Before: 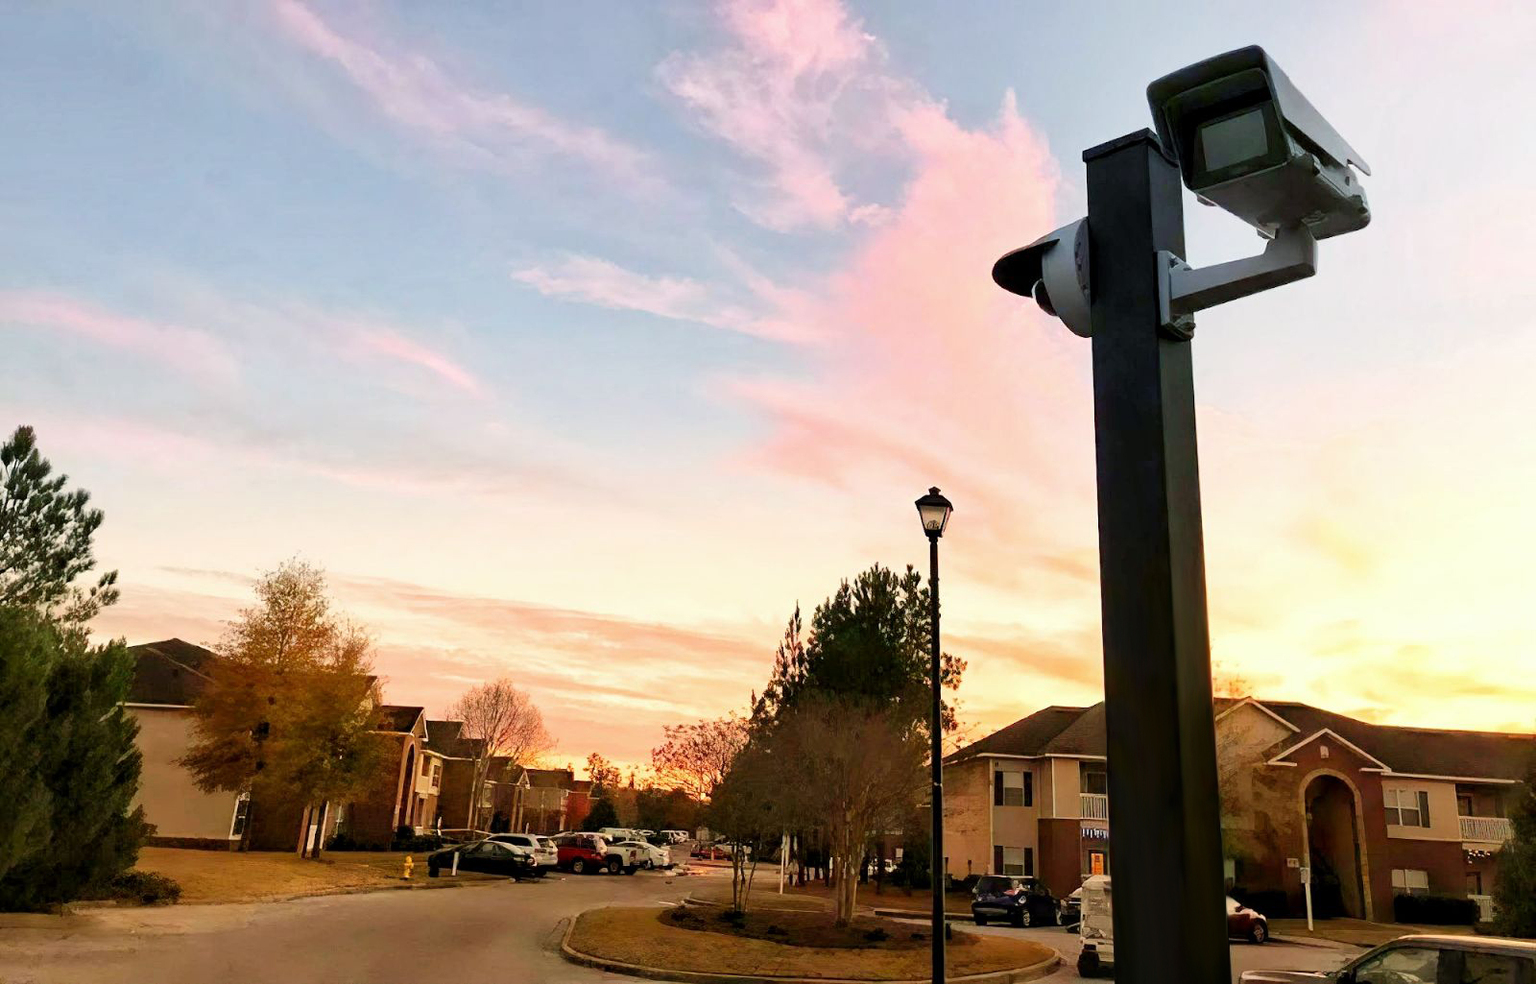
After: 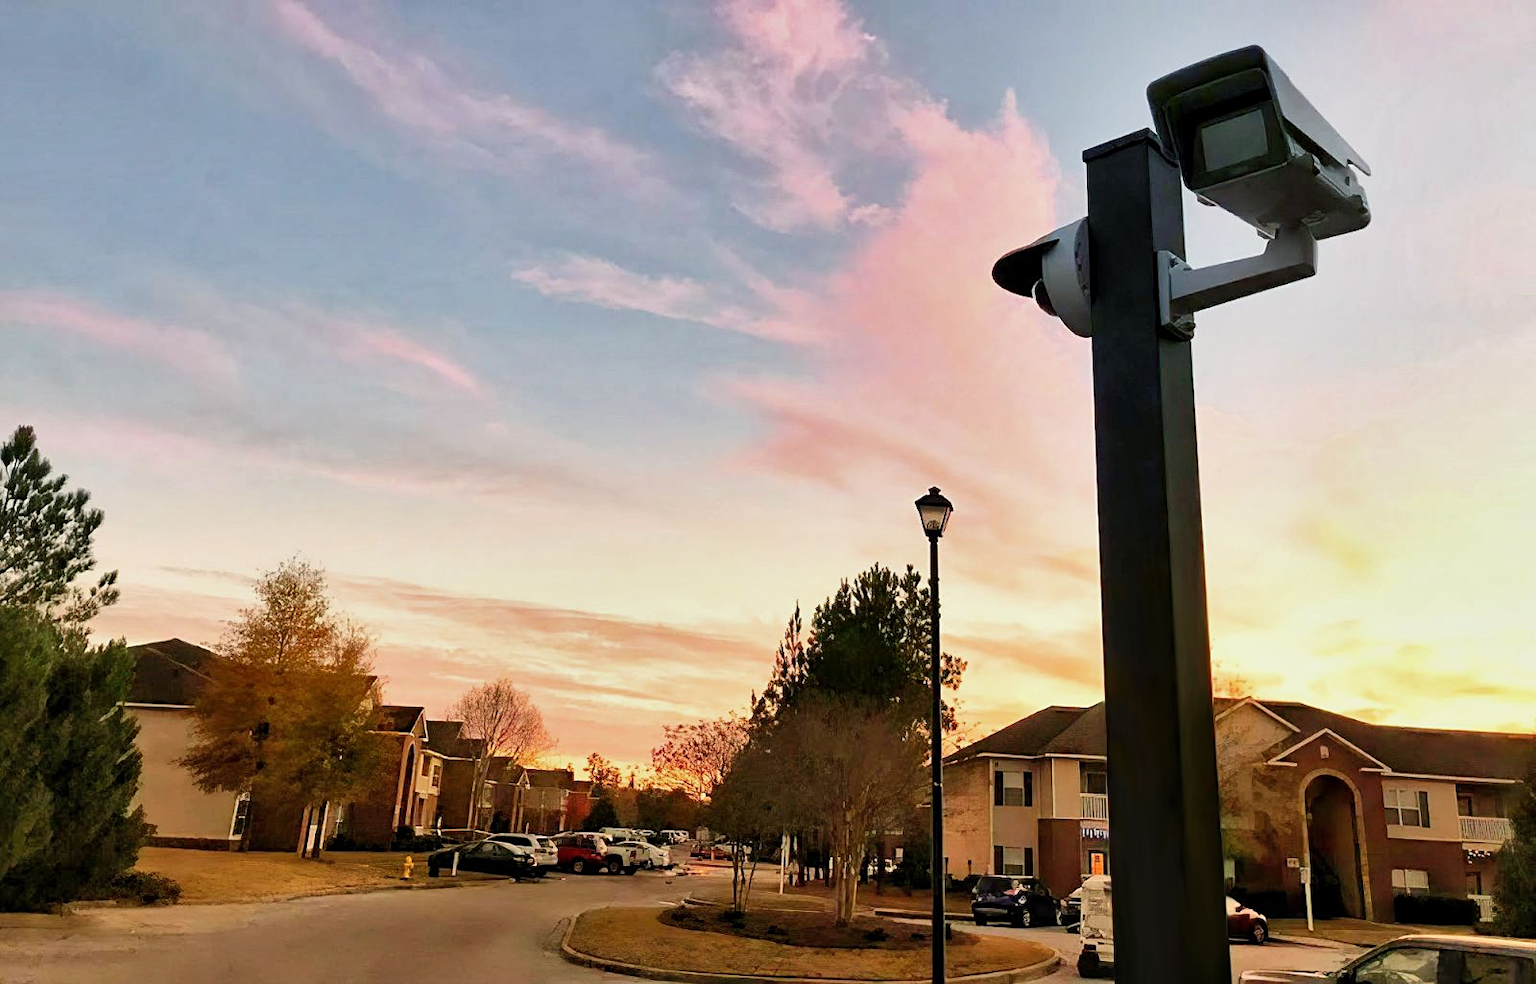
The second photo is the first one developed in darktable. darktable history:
shadows and highlights: low approximation 0.01, soften with gaussian
sharpen: amount 0.214
exposure: exposure -0.156 EV, compensate exposure bias true, compensate highlight preservation false
